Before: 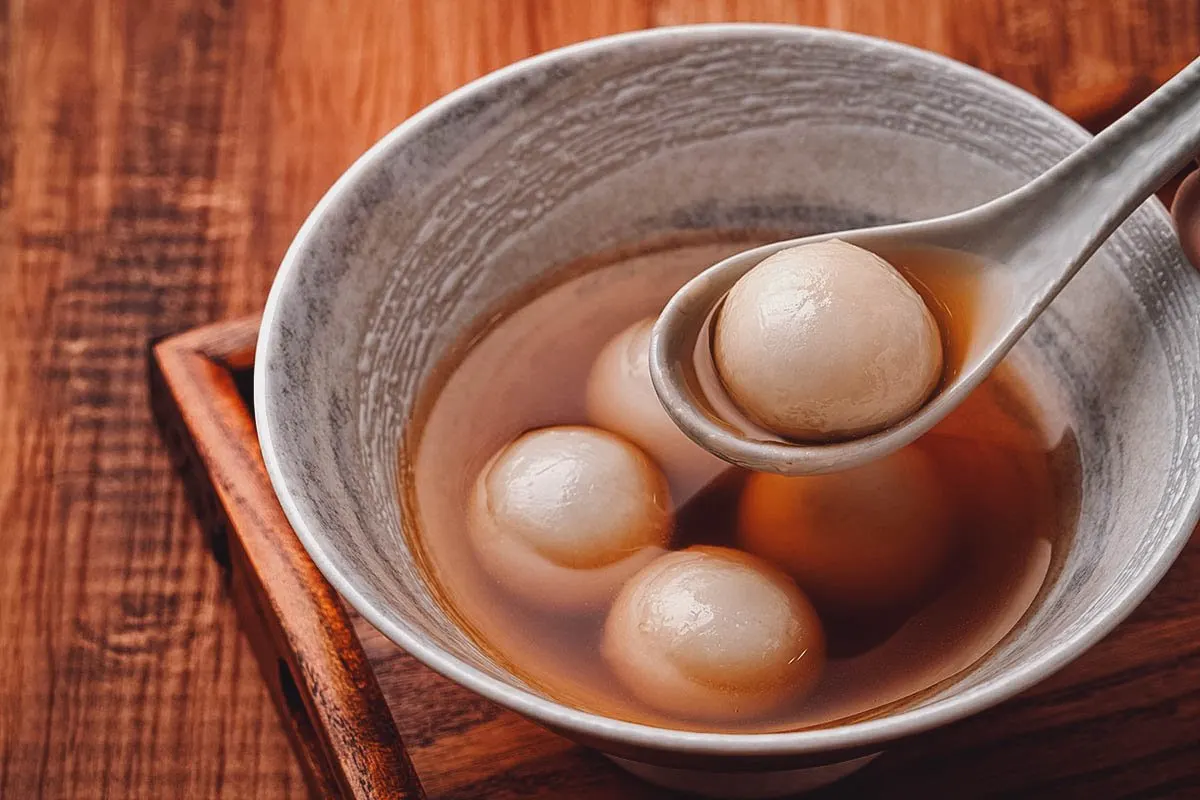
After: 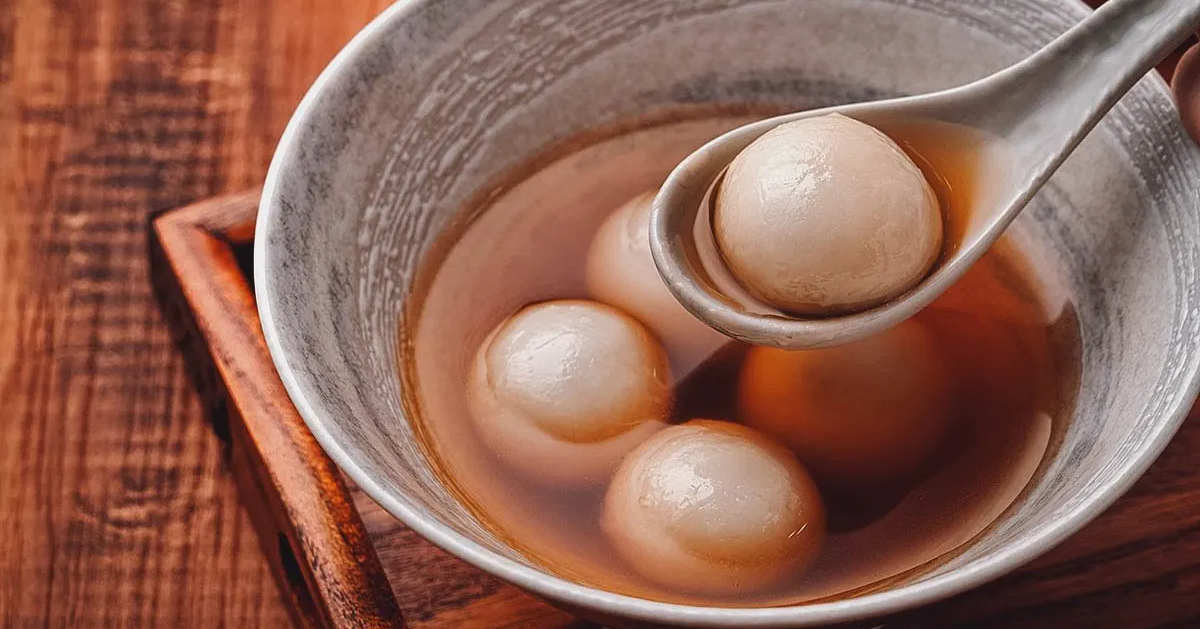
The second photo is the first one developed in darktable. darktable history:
crop and rotate: top 15.823%, bottom 5.552%
